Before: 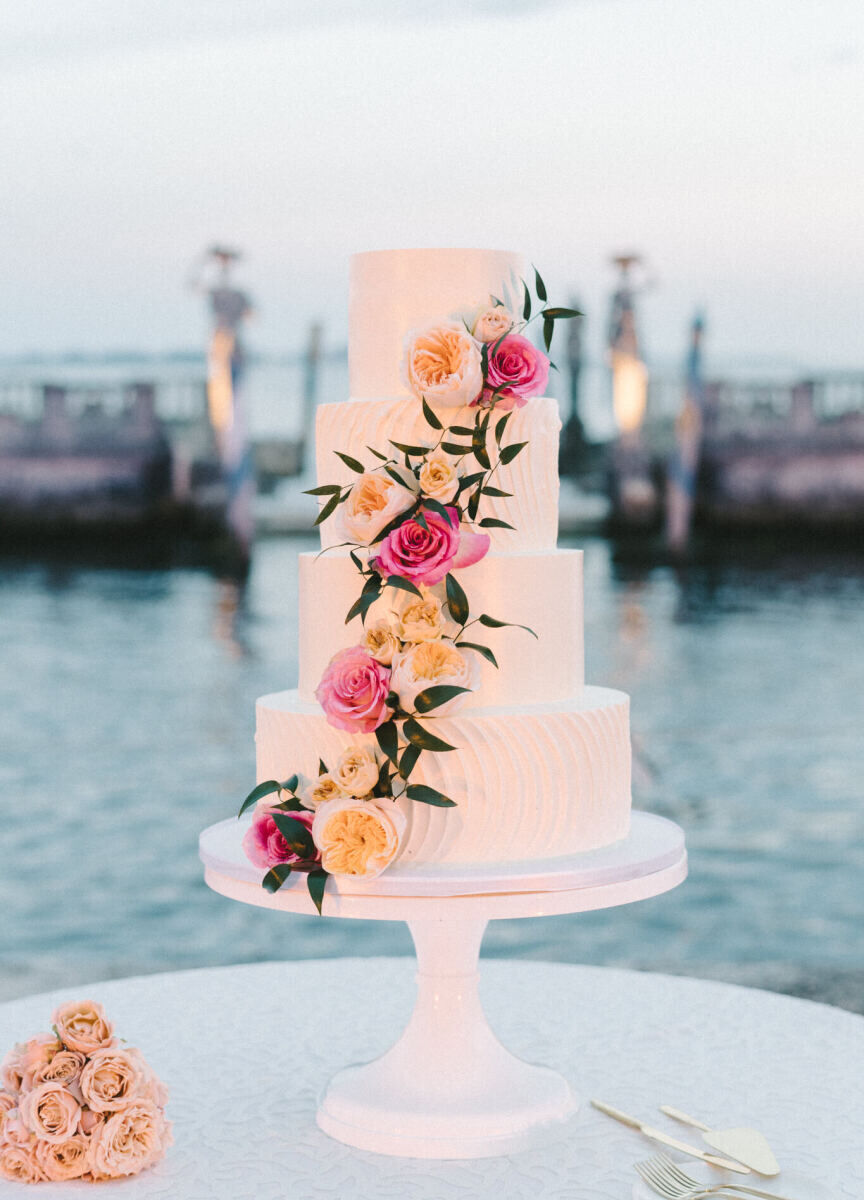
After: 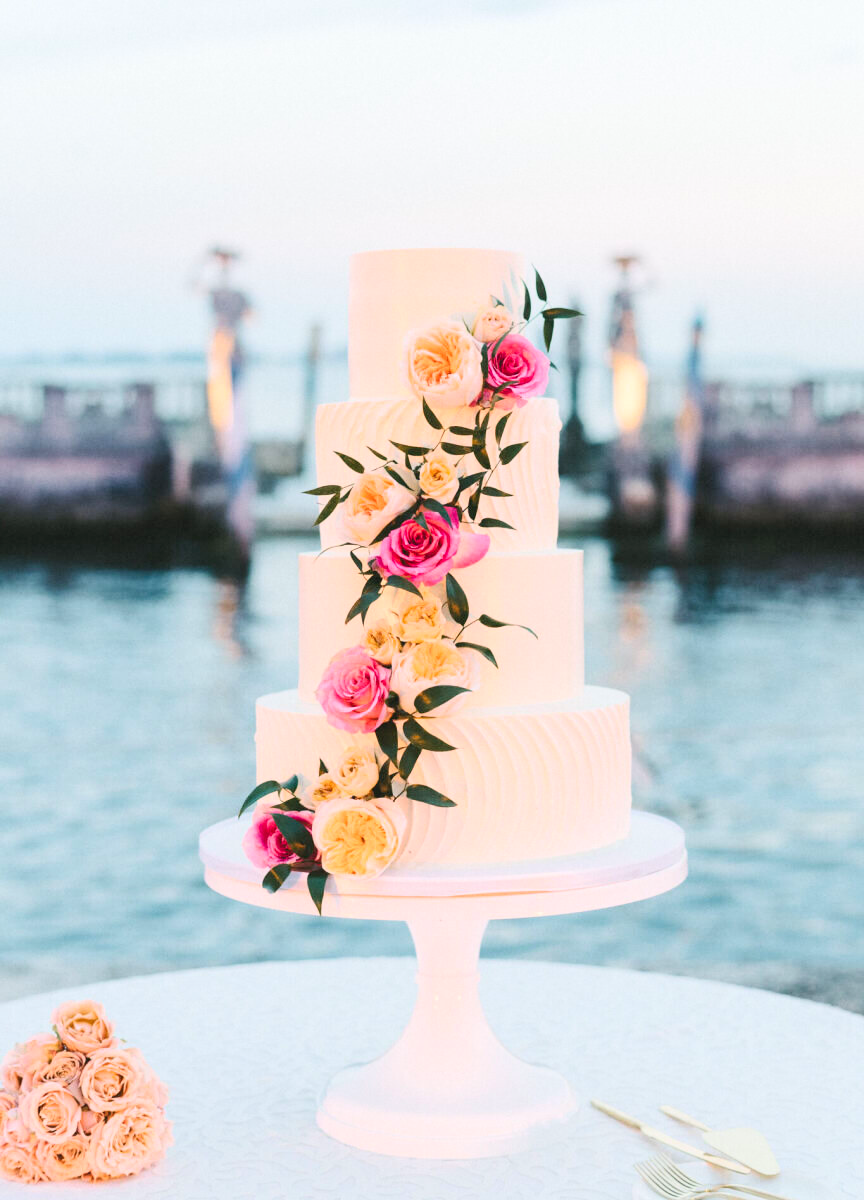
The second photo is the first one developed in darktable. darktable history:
contrast brightness saturation: contrast 0.196, brightness 0.168, saturation 0.226
